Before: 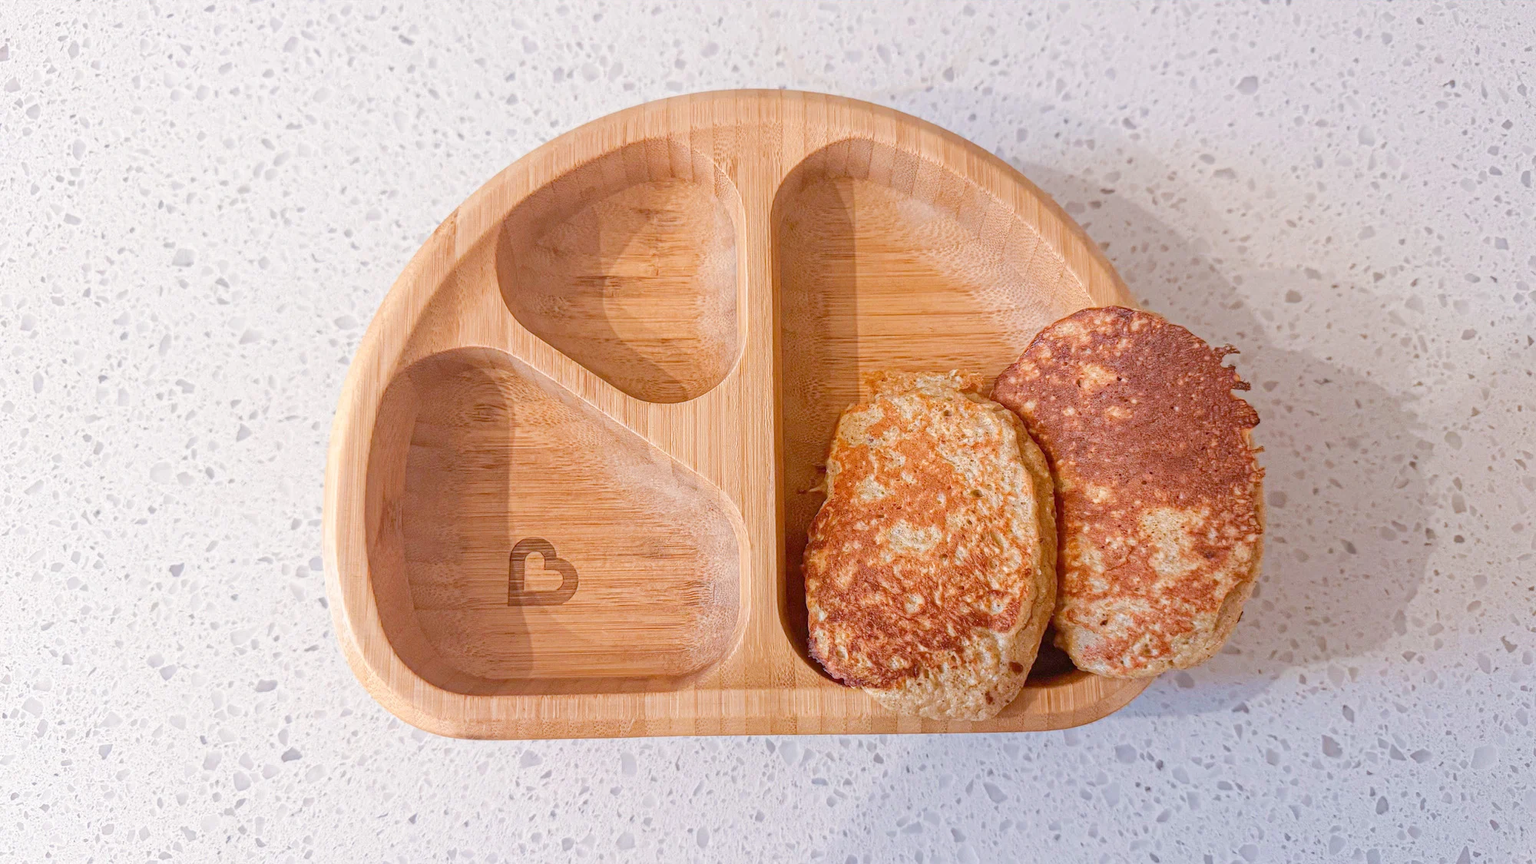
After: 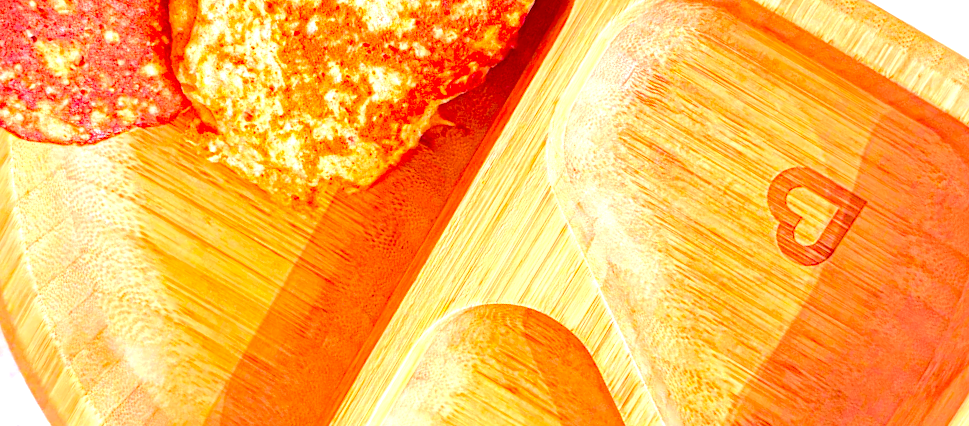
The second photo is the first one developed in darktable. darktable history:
exposure: exposure 1.264 EV, compensate highlight preservation false
color correction: highlights b* -0.035, saturation 1.84
crop and rotate: angle 148.54°, left 9.103%, top 15.557%, right 4.571%, bottom 16.998%
